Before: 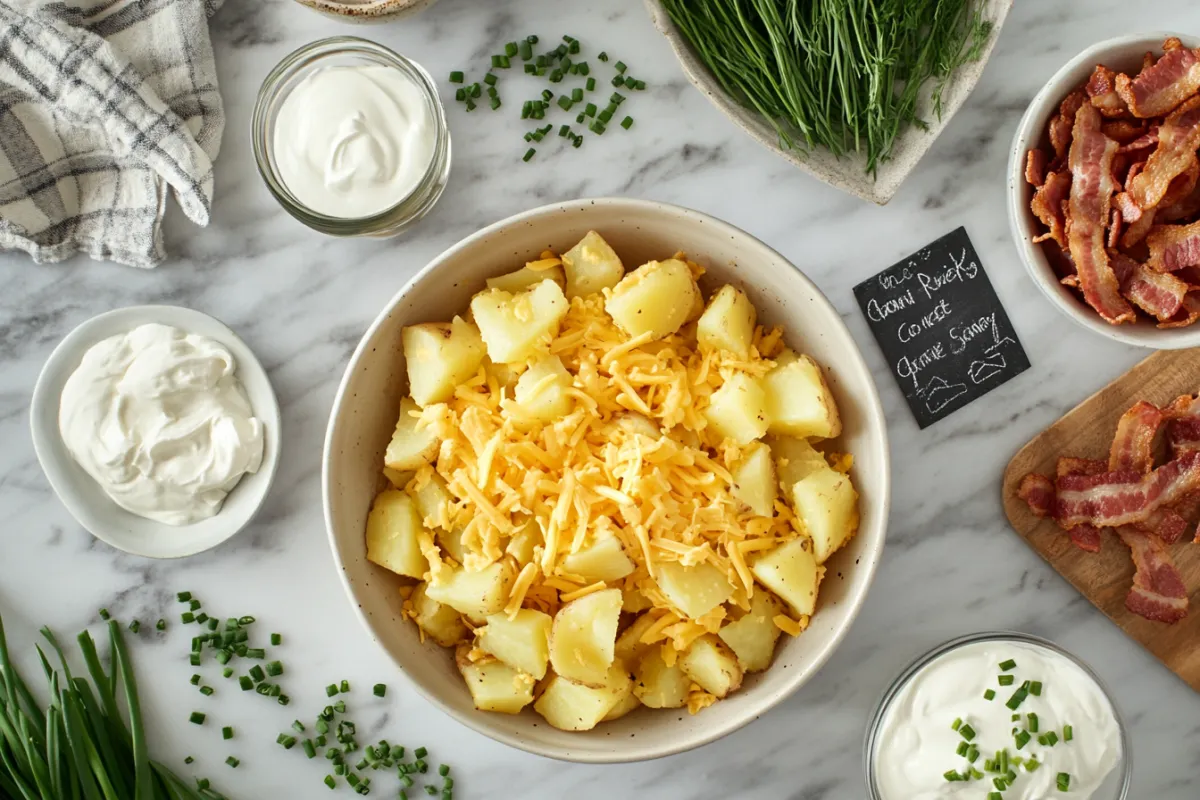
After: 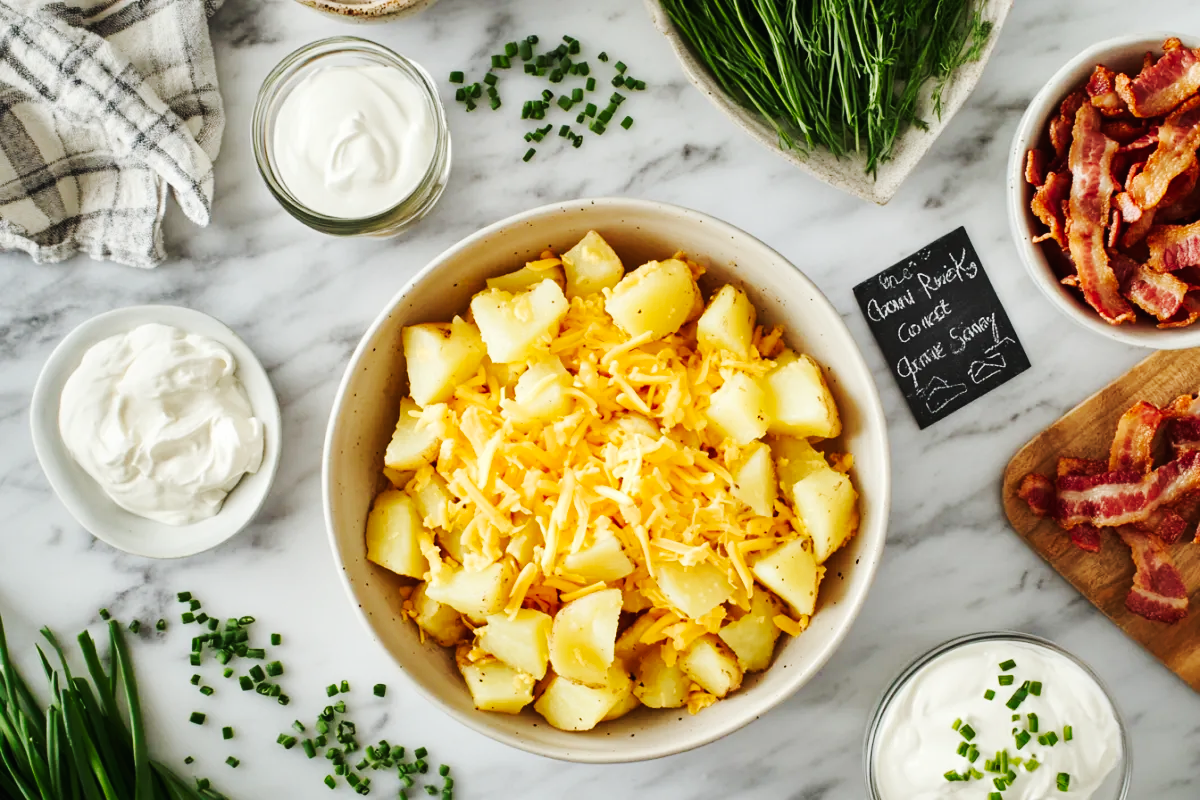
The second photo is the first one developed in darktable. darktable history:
tone curve: curves: ch0 [(0, 0) (0.003, 0.008) (0.011, 0.011) (0.025, 0.018) (0.044, 0.028) (0.069, 0.039) (0.1, 0.056) (0.136, 0.081) (0.177, 0.118) (0.224, 0.164) (0.277, 0.223) (0.335, 0.3) (0.399, 0.399) (0.468, 0.51) (0.543, 0.618) (0.623, 0.71) (0.709, 0.79) (0.801, 0.865) (0.898, 0.93) (1, 1)], preserve colors none
